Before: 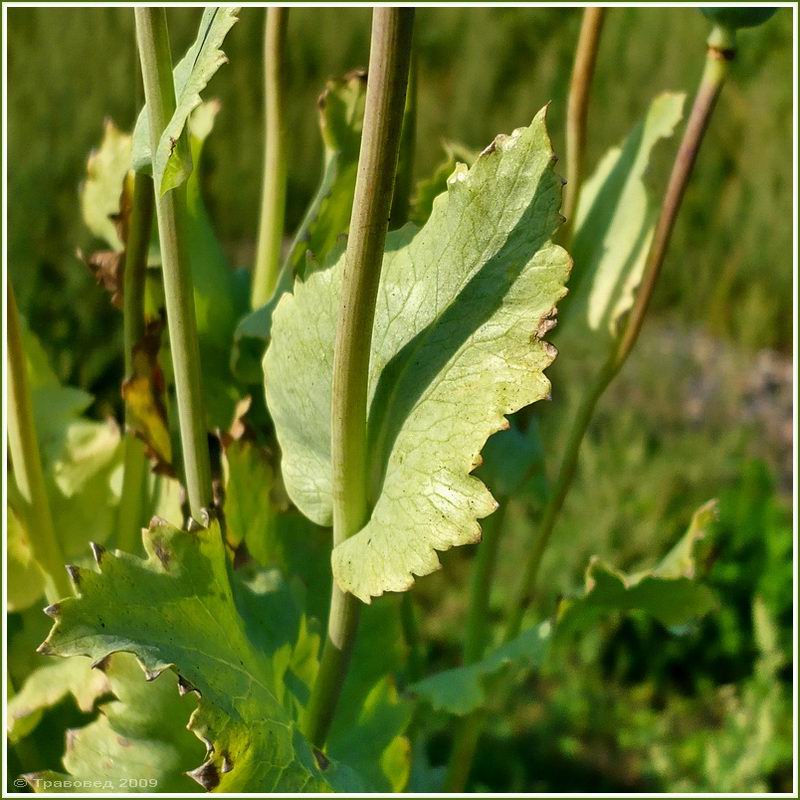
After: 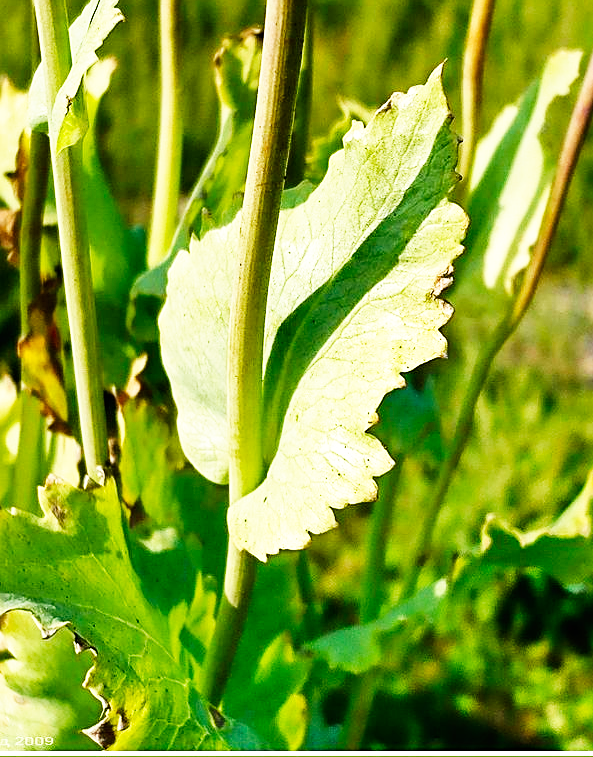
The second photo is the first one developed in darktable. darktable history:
base curve: curves: ch0 [(0, 0) (0.007, 0.004) (0.027, 0.03) (0.046, 0.07) (0.207, 0.54) (0.442, 0.872) (0.673, 0.972) (1, 1)], preserve colors none
white balance: red 1, blue 1
crop and rotate: left 13.15%, top 5.251%, right 12.609%
sharpen: on, module defaults
